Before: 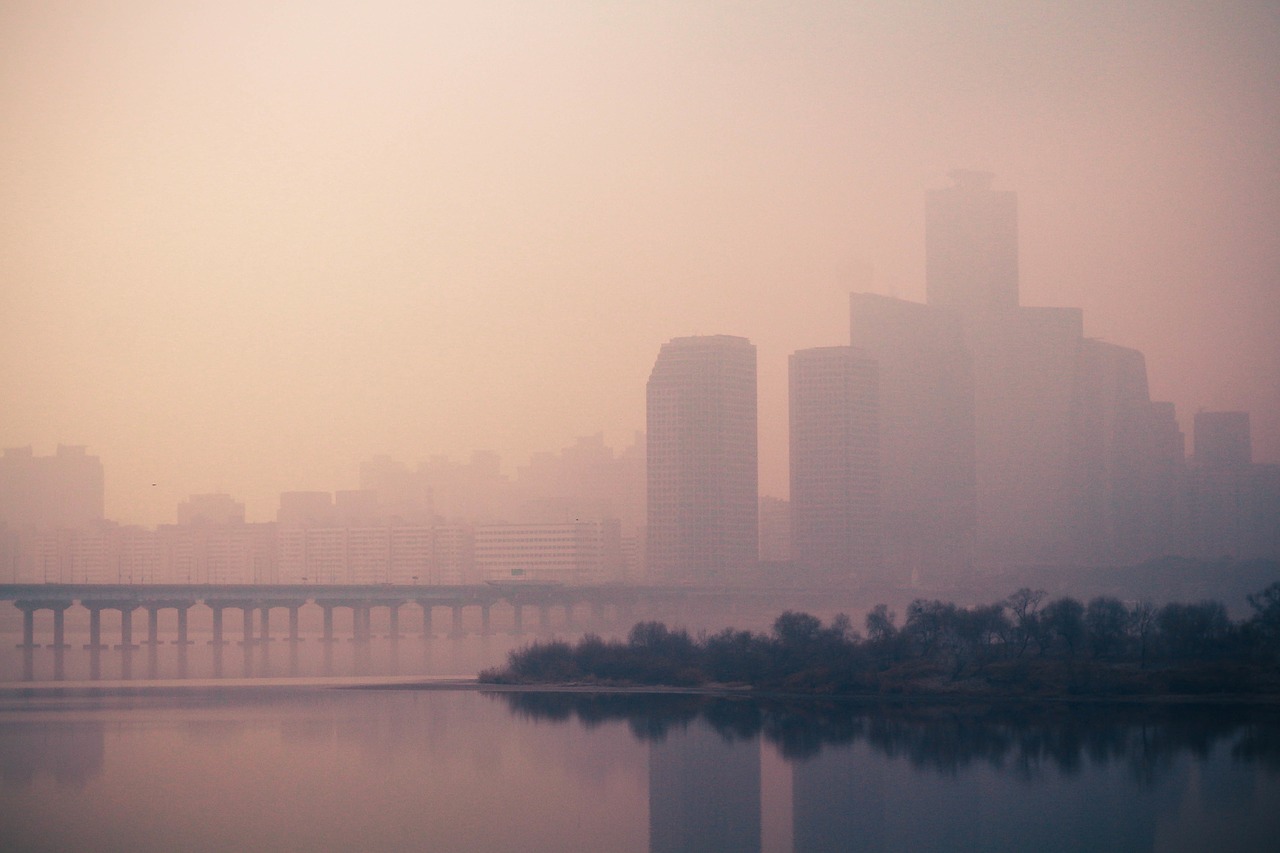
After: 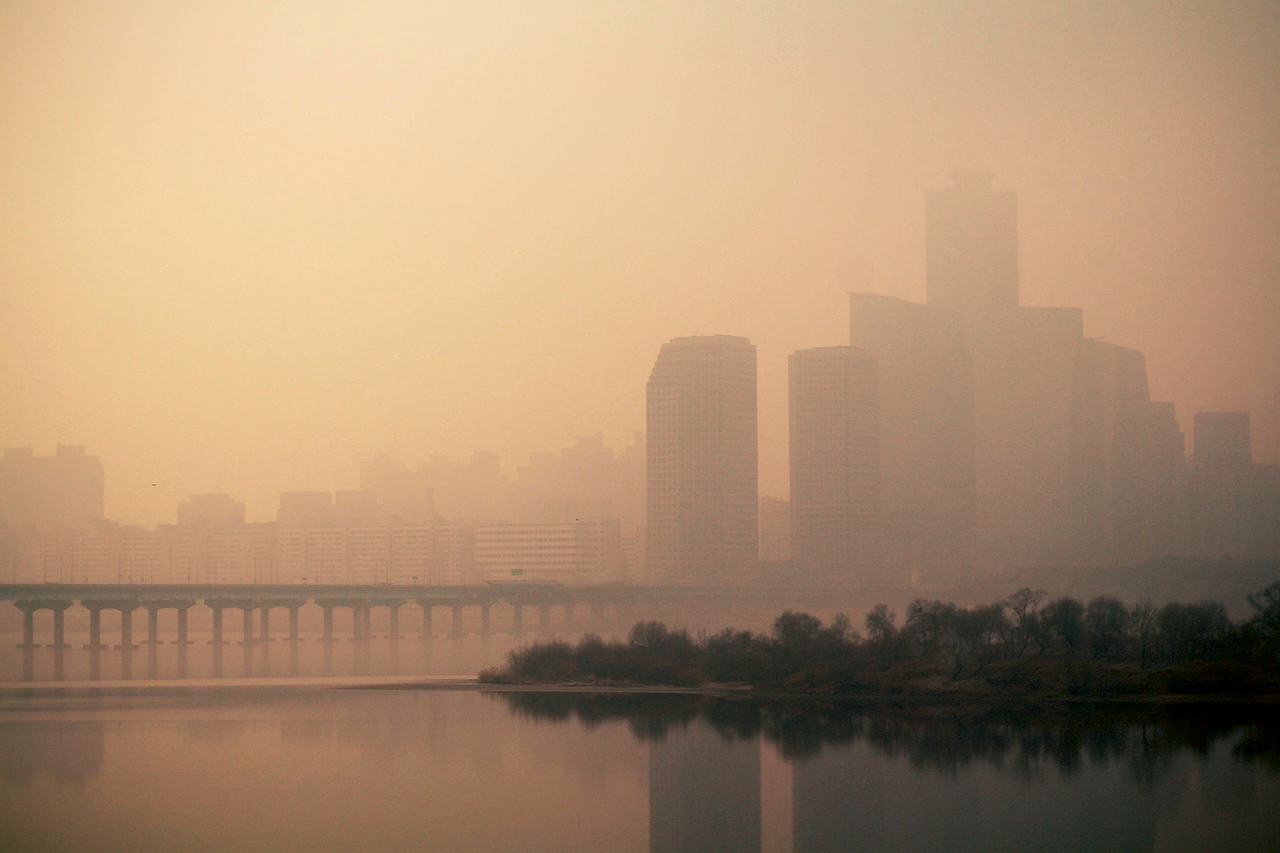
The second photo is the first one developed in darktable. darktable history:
color correction: highlights a* -1.34, highlights b* 10.42, shadows a* 0.724, shadows b* 19.02
exposure: black level correction 0.009, compensate highlight preservation false
